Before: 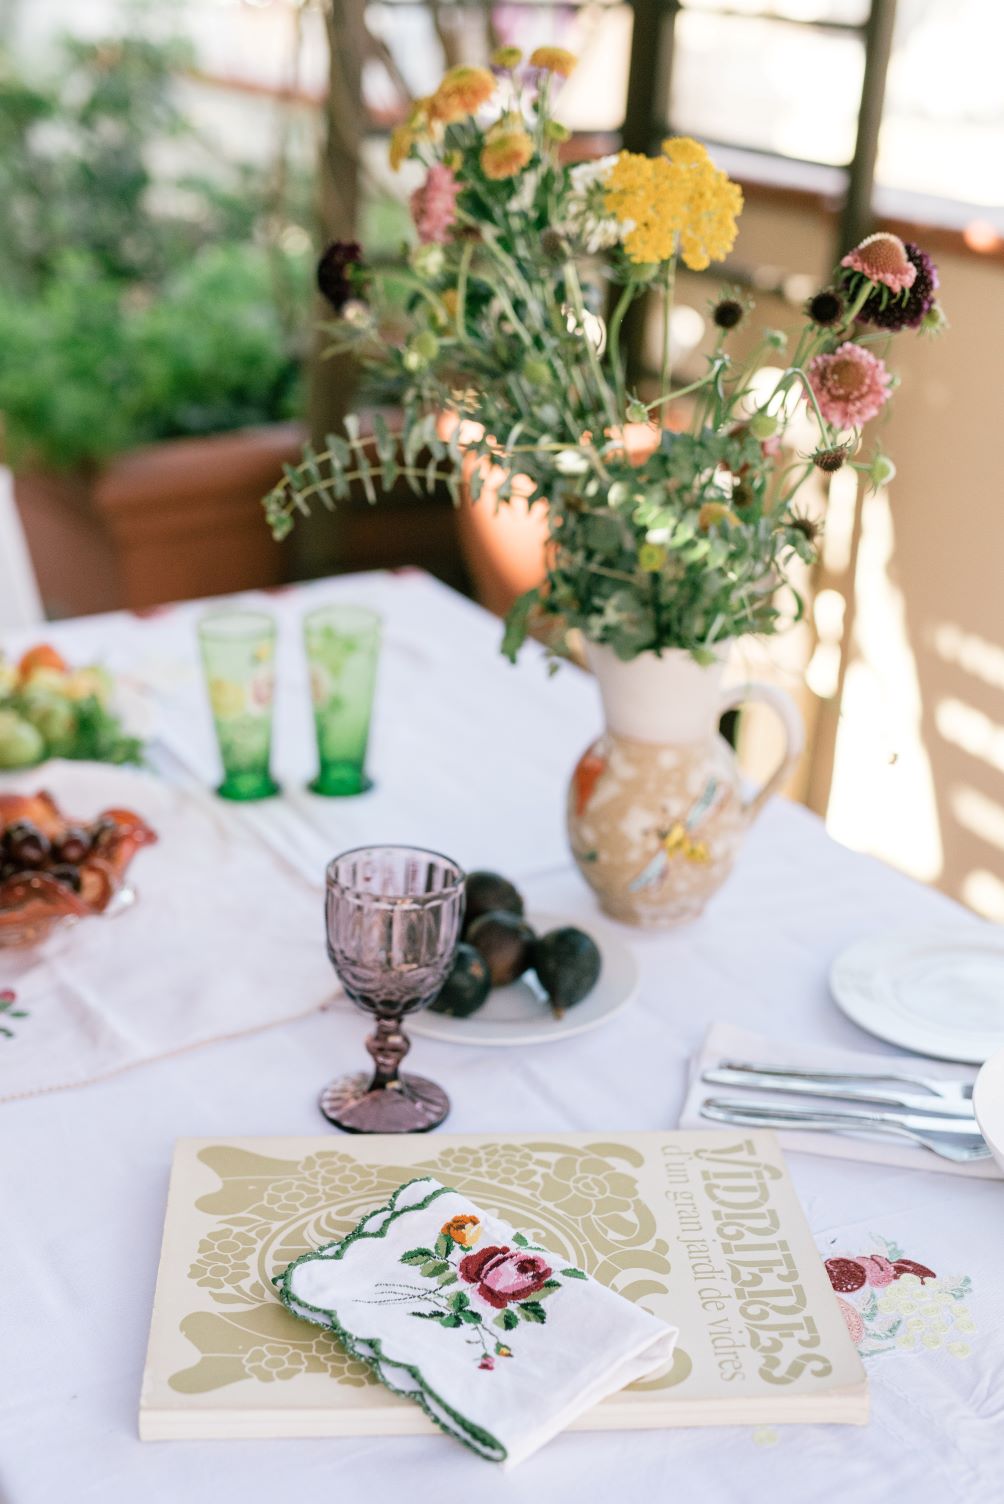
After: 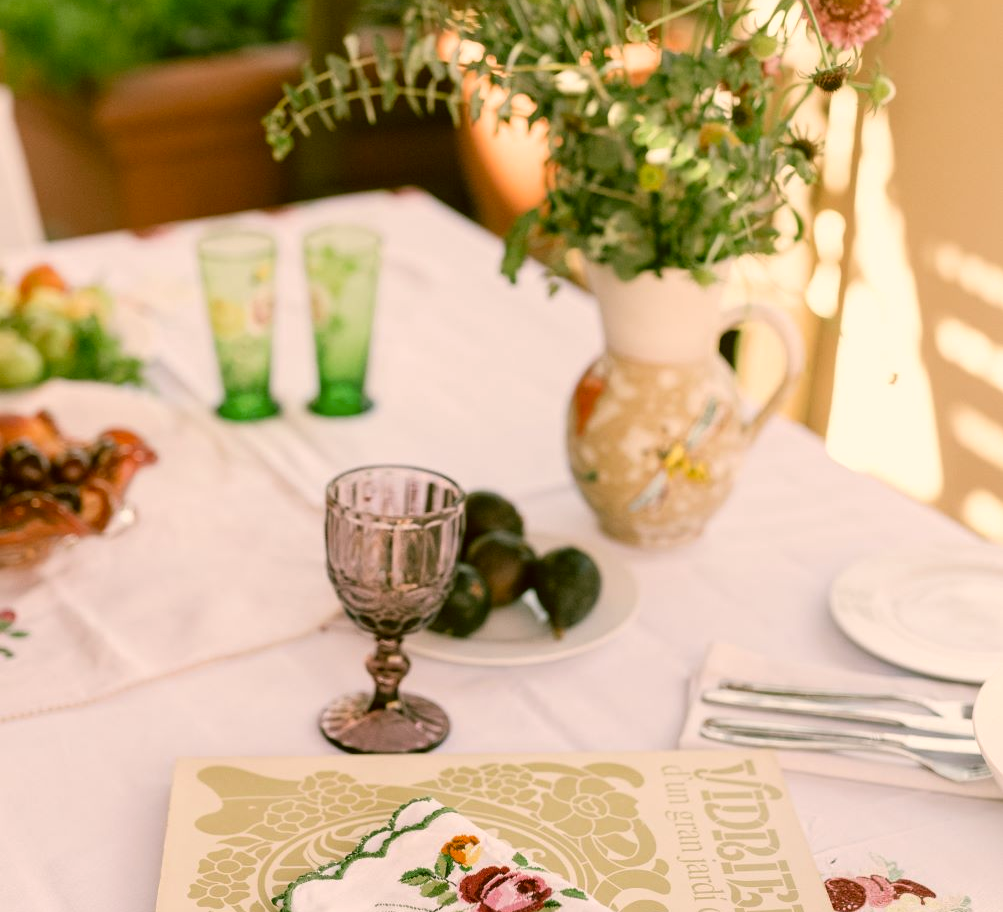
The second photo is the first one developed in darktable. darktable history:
color correction: highlights a* 8.98, highlights b* 15.09, shadows a* -0.49, shadows b* 26.52
crop and rotate: top 25.357%, bottom 13.942%
